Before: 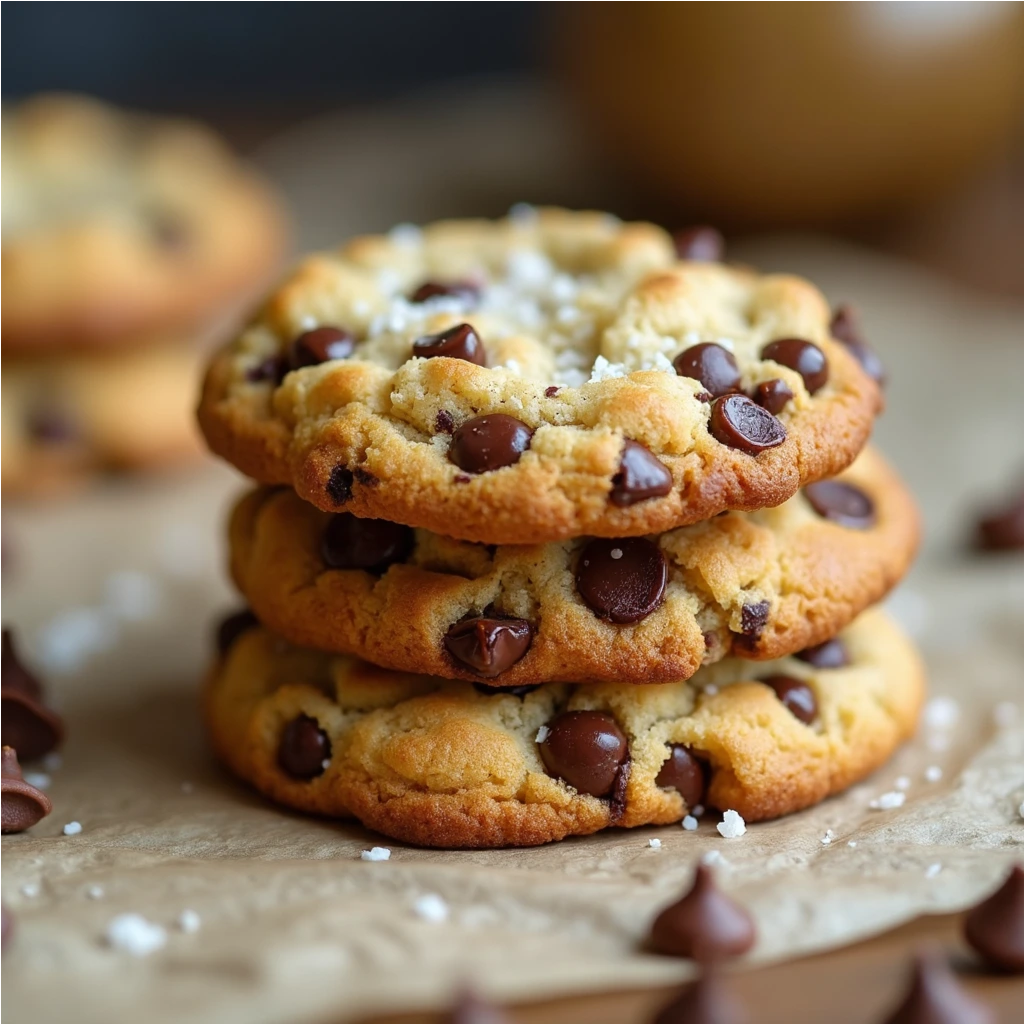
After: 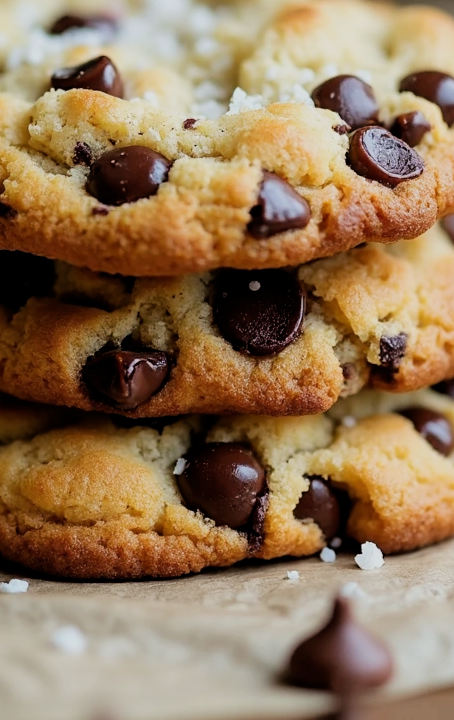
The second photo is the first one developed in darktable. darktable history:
crop: left 35.432%, top 26.233%, right 20.145%, bottom 3.432%
filmic rgb: black relative exposure -5 EV, hardness 2.88, contrast 1.2, highlights saturation mix -30%
